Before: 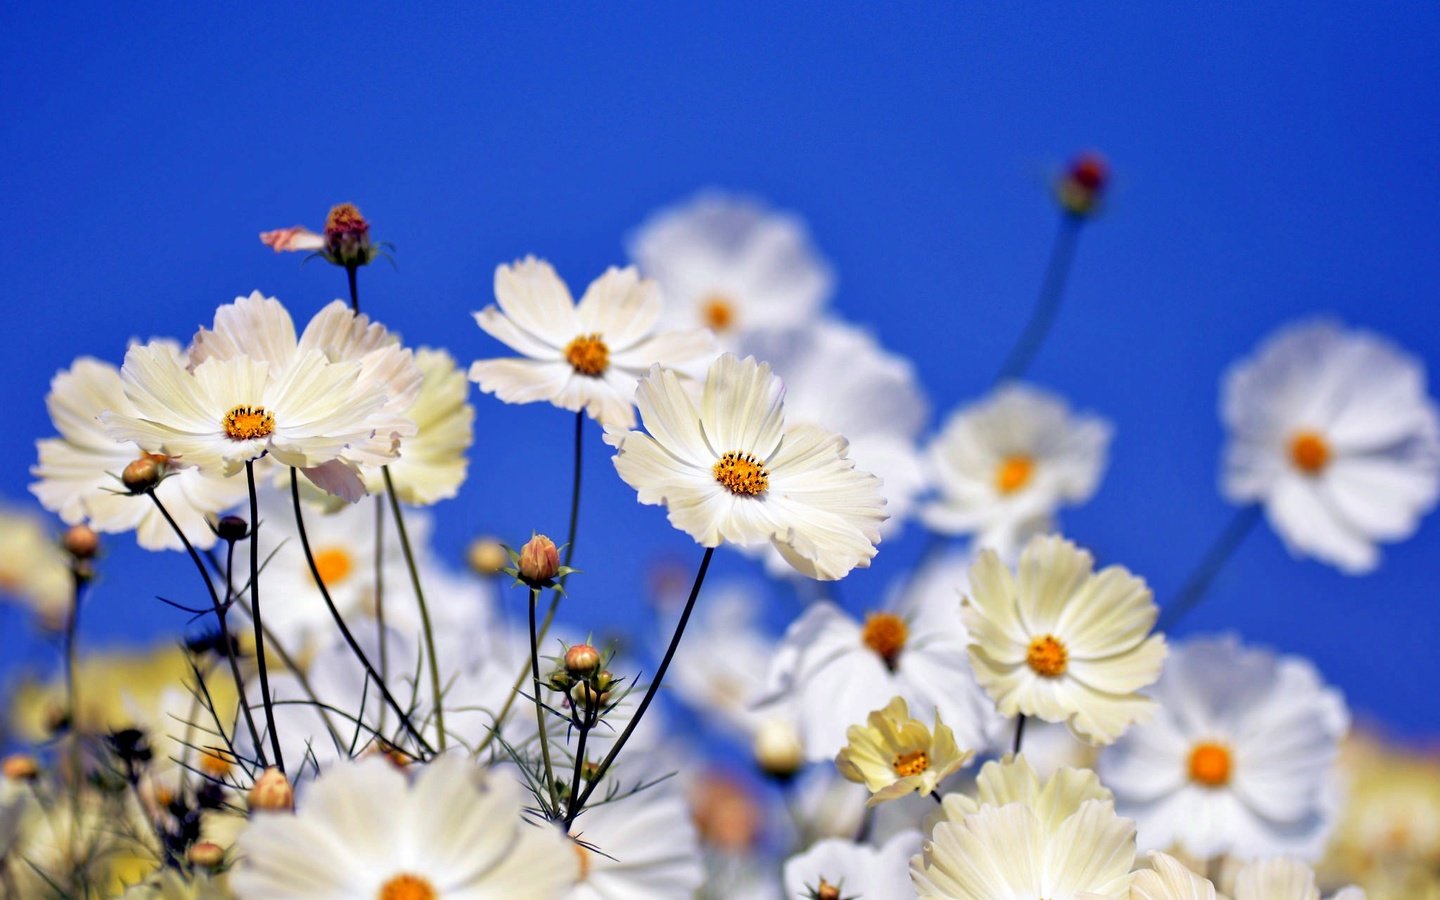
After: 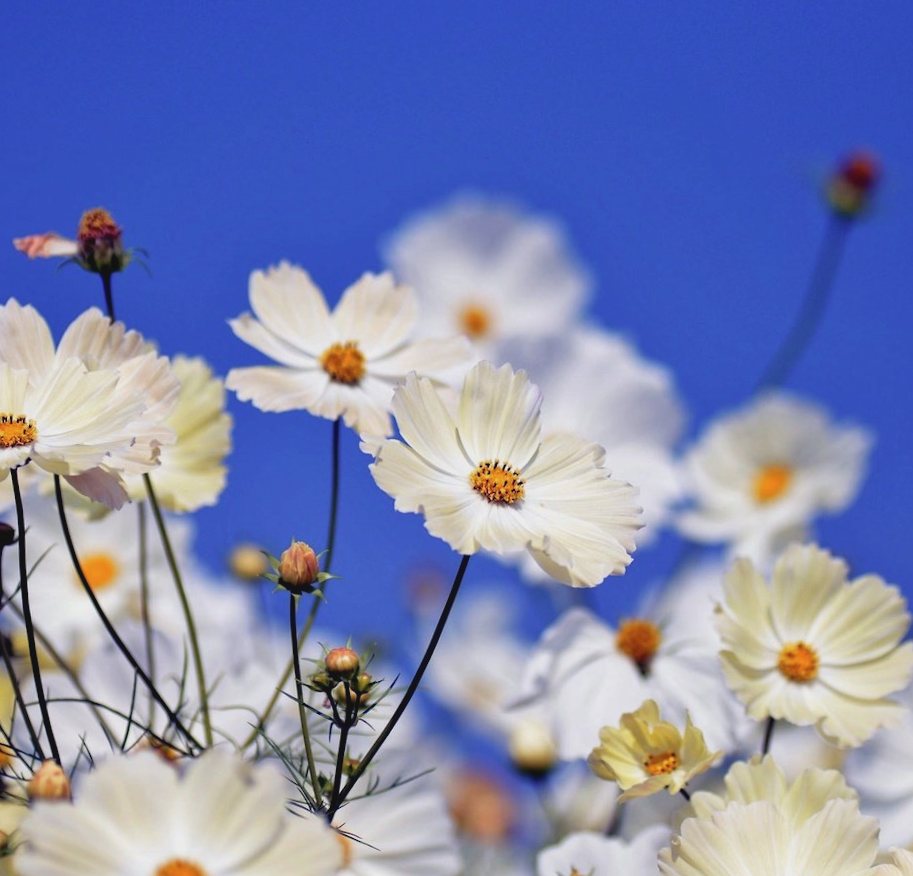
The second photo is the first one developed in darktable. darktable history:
crop and rotate: left 14.385%, right 18.948%
rotate and perspective: rotation 0.074°, lens shift (vertical) 0.096, lens shift (horizontal) -0.041, crop left 0.043, crop right 0.952, crop top 0.024, crop bottom 0.979
exposure: exposure -0.064 EV, compensate highlight preservation false
contrast brightness saturation: contrast -0.1, saturation -0.1
